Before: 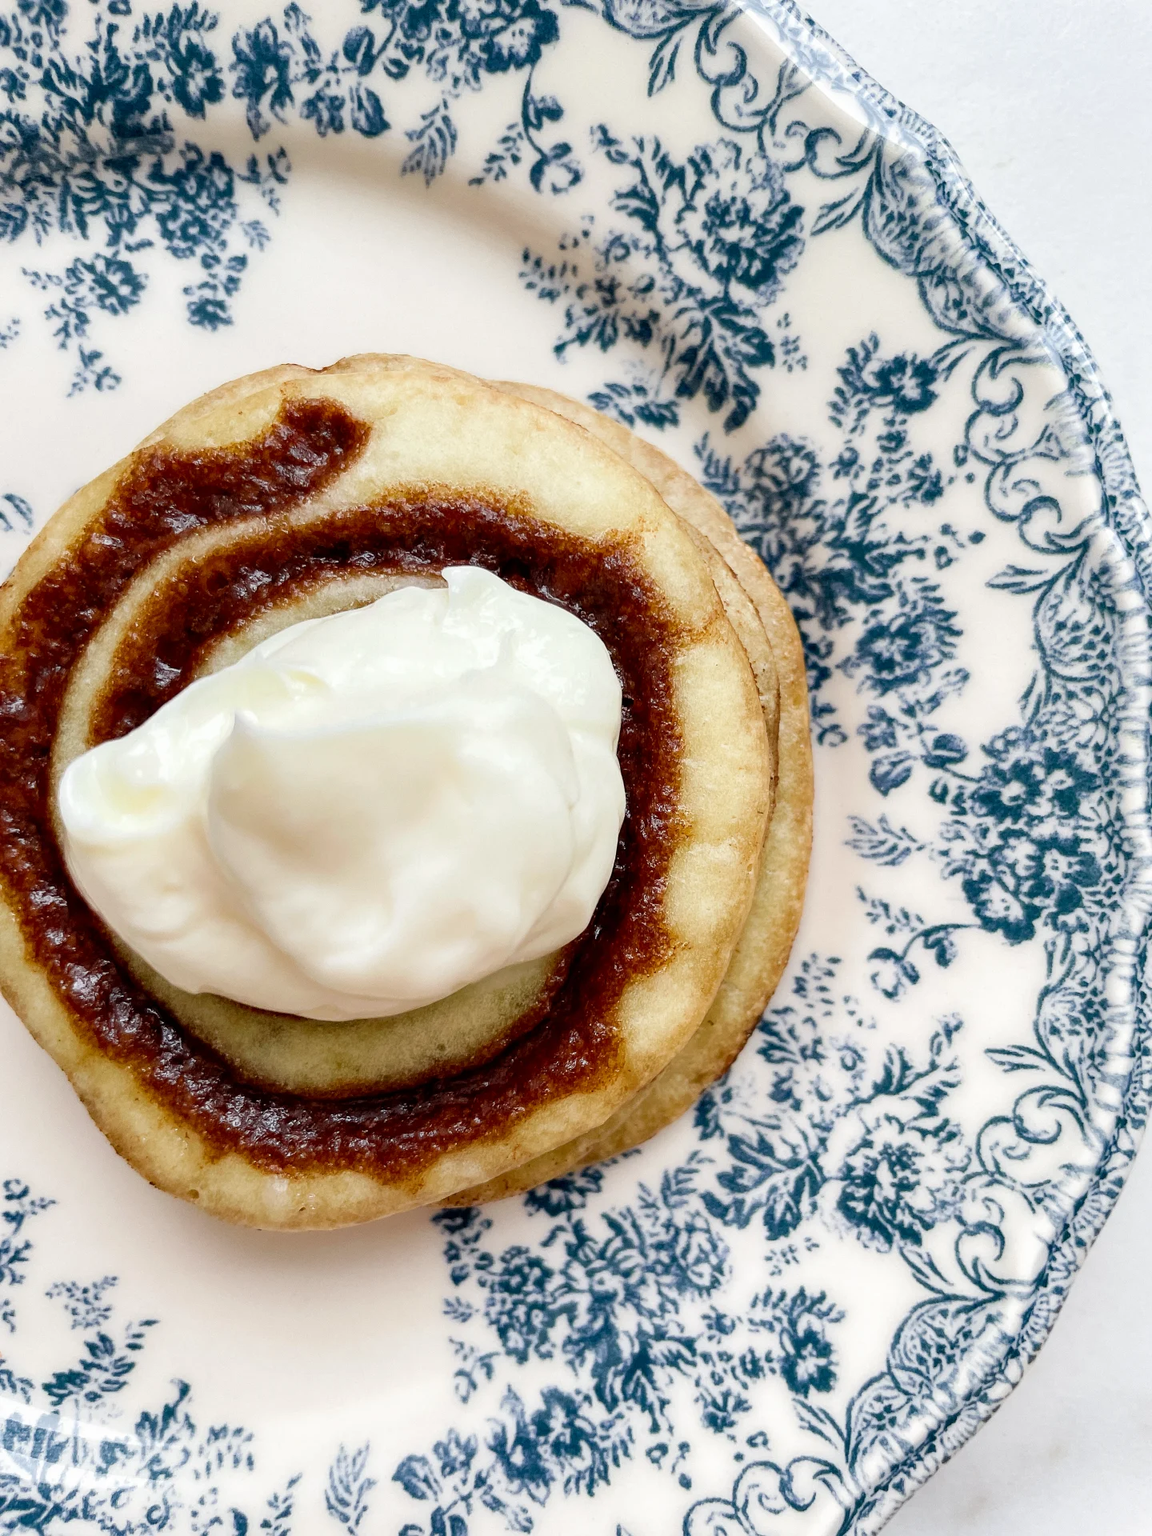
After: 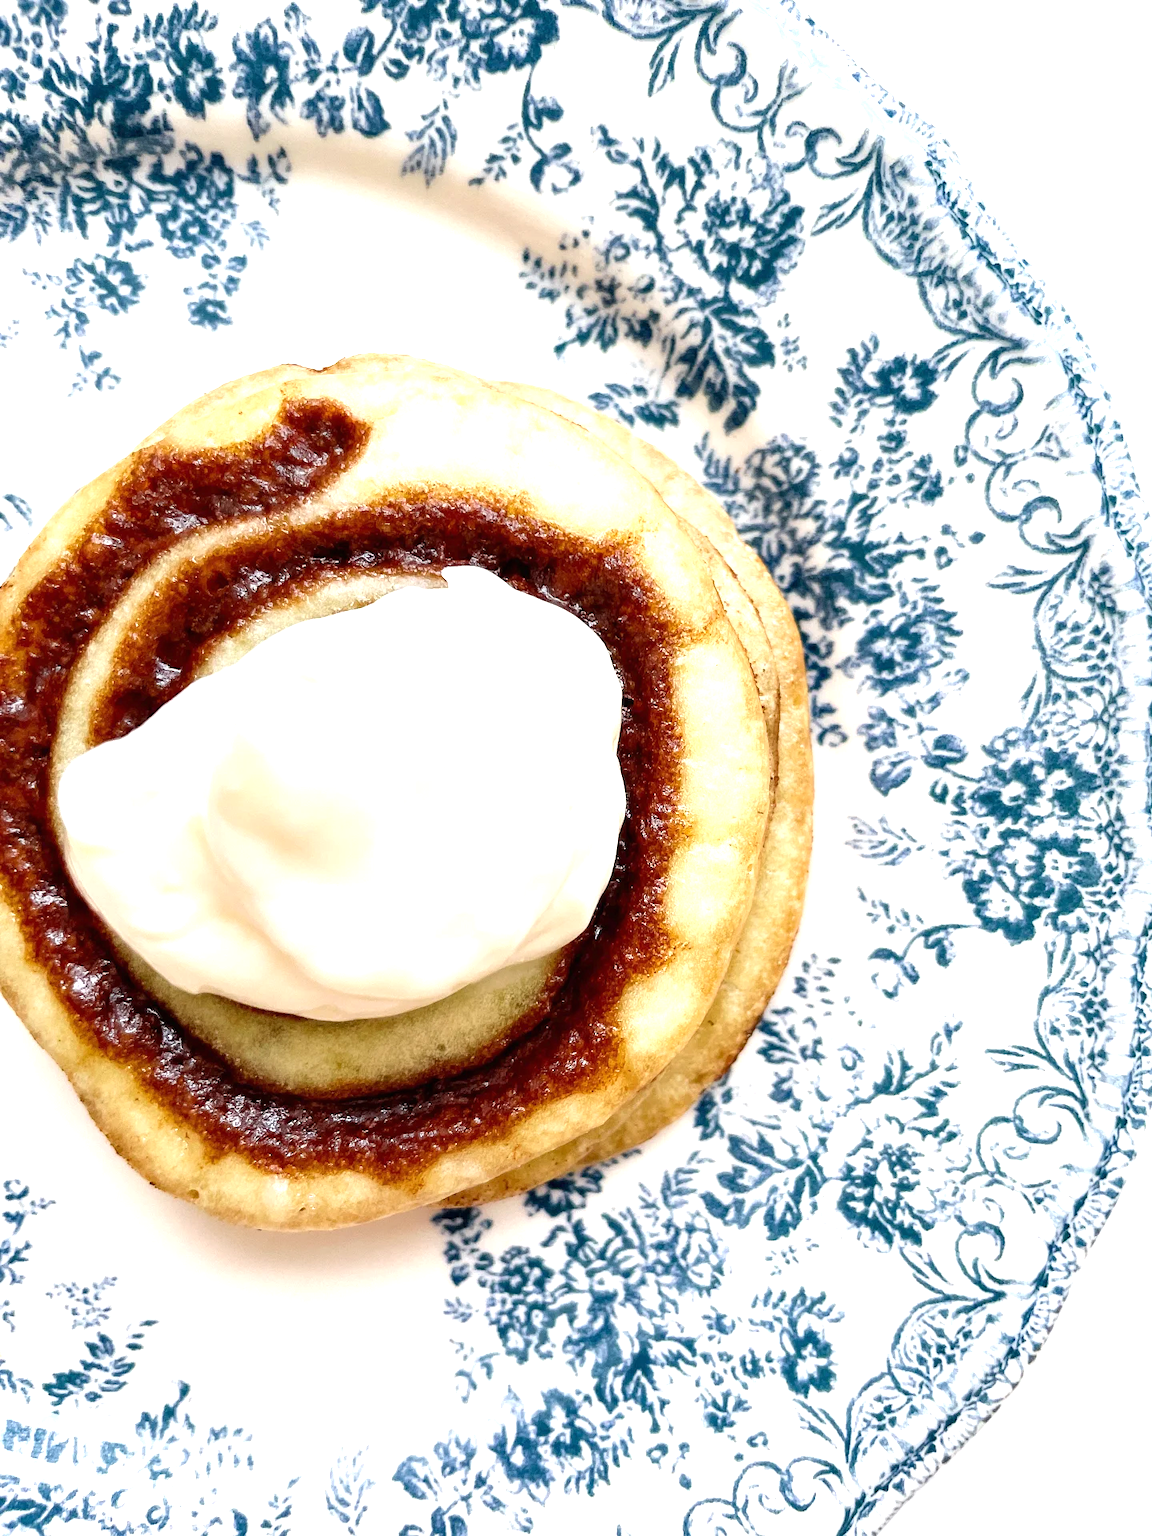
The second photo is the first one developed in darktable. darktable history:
tone equalizer: edges refinement/feathering 500, mask exposure compensation -1.57 EV, preserve details no
exposure: black level correction 0, exposure 0.948 EV, compensate exposure bias true, compensate highlight preservation false
